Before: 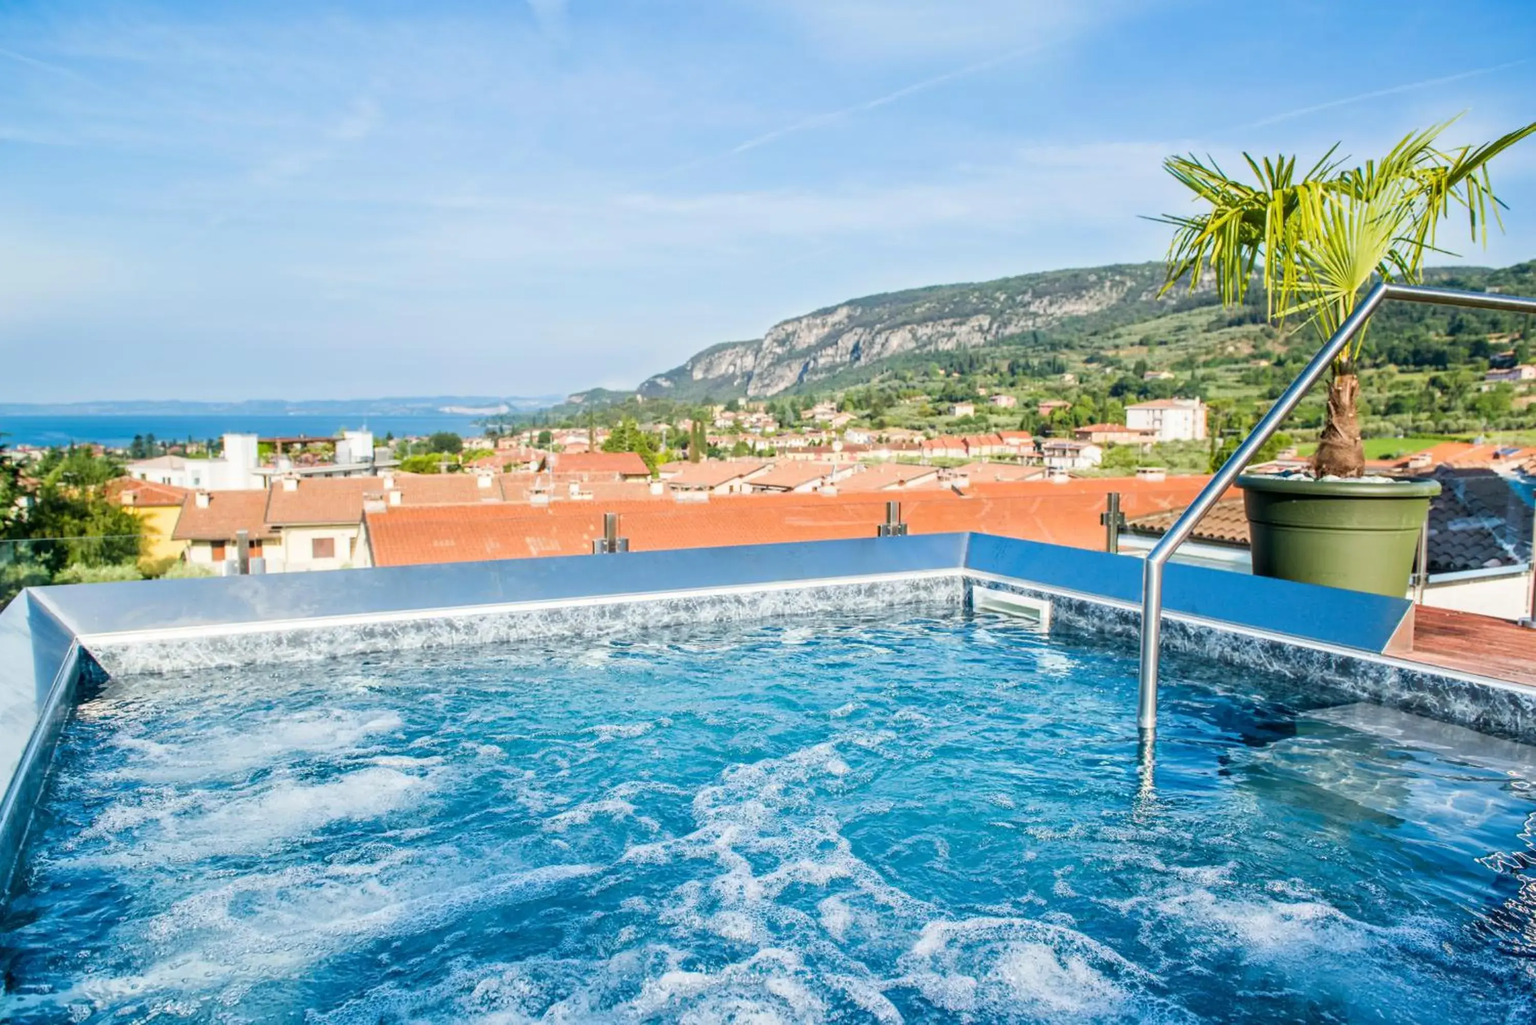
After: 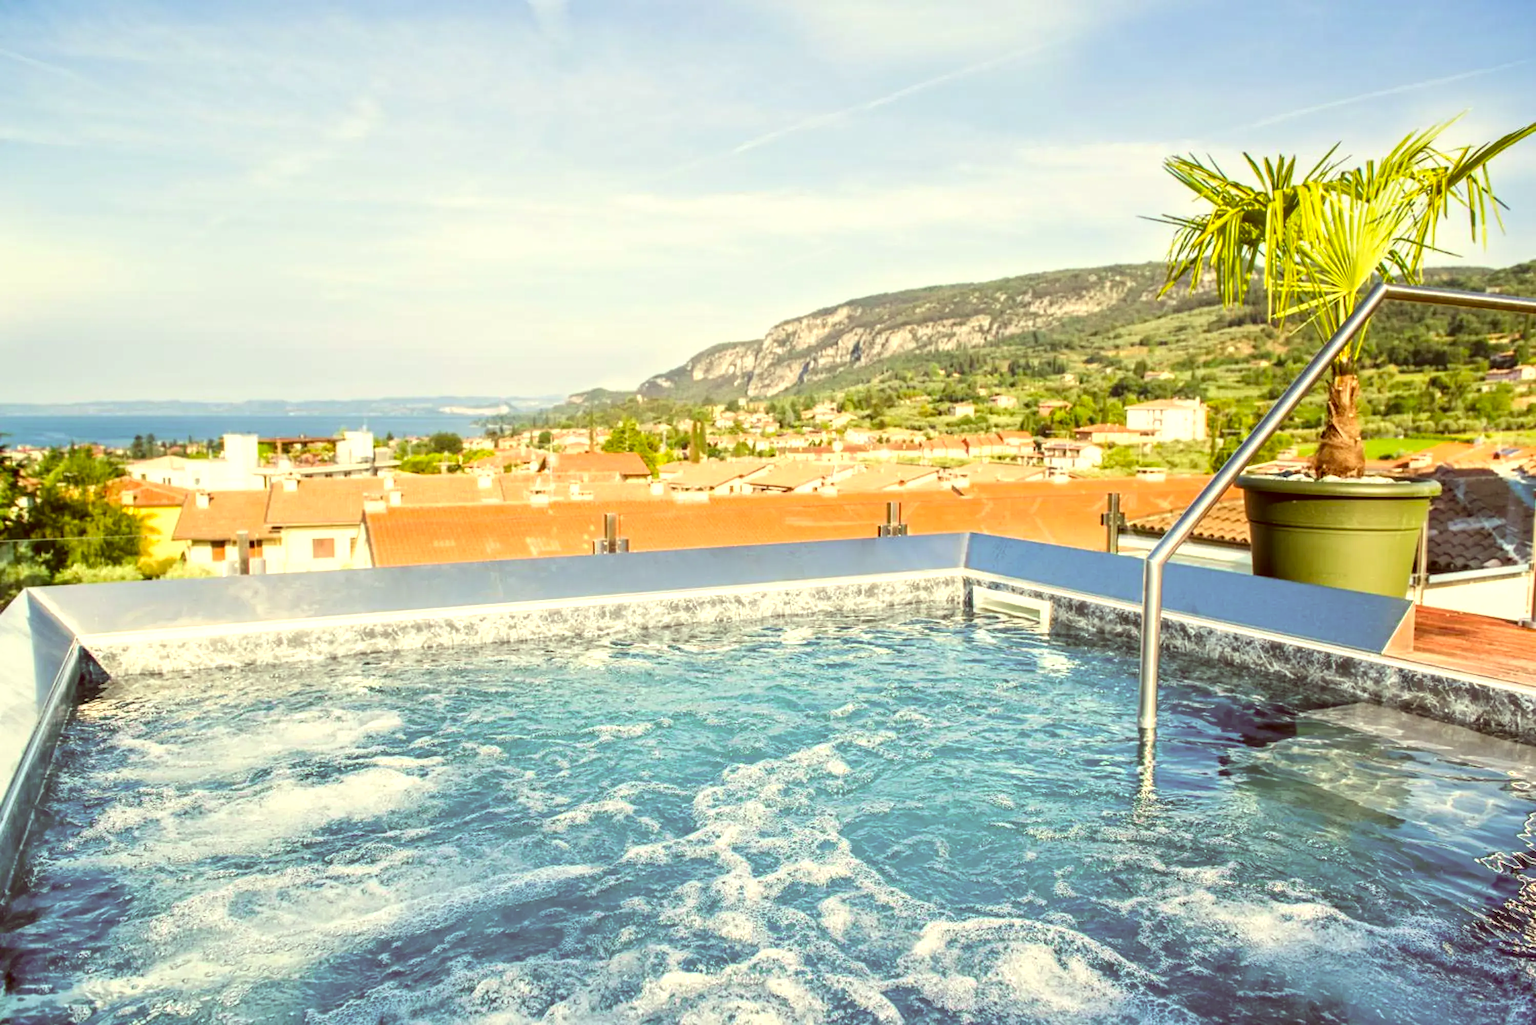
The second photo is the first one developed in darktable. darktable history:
exposure: black level correction 0, exposure 0.499 EV, compensate highlight preservation false
color correction: highlights a* 1.16, highlights b* 24.7, shadows a* 16.06, shadows b* 24.44
